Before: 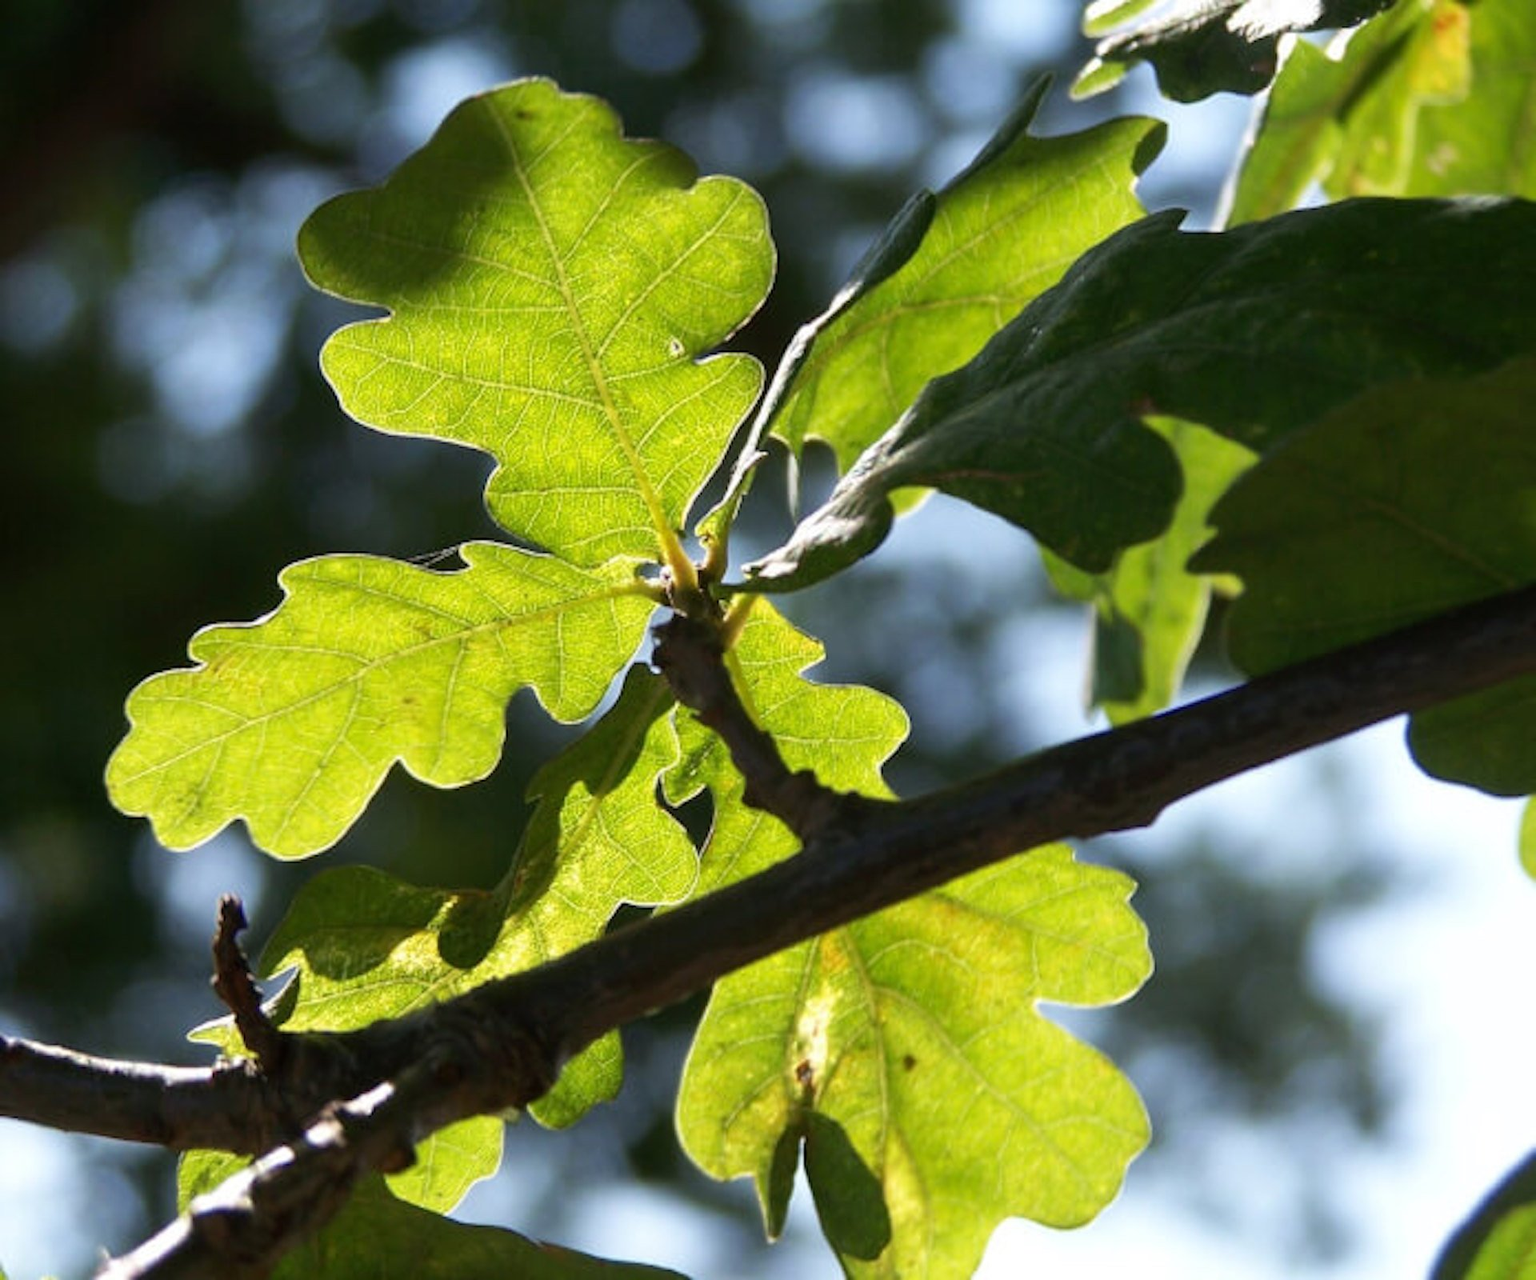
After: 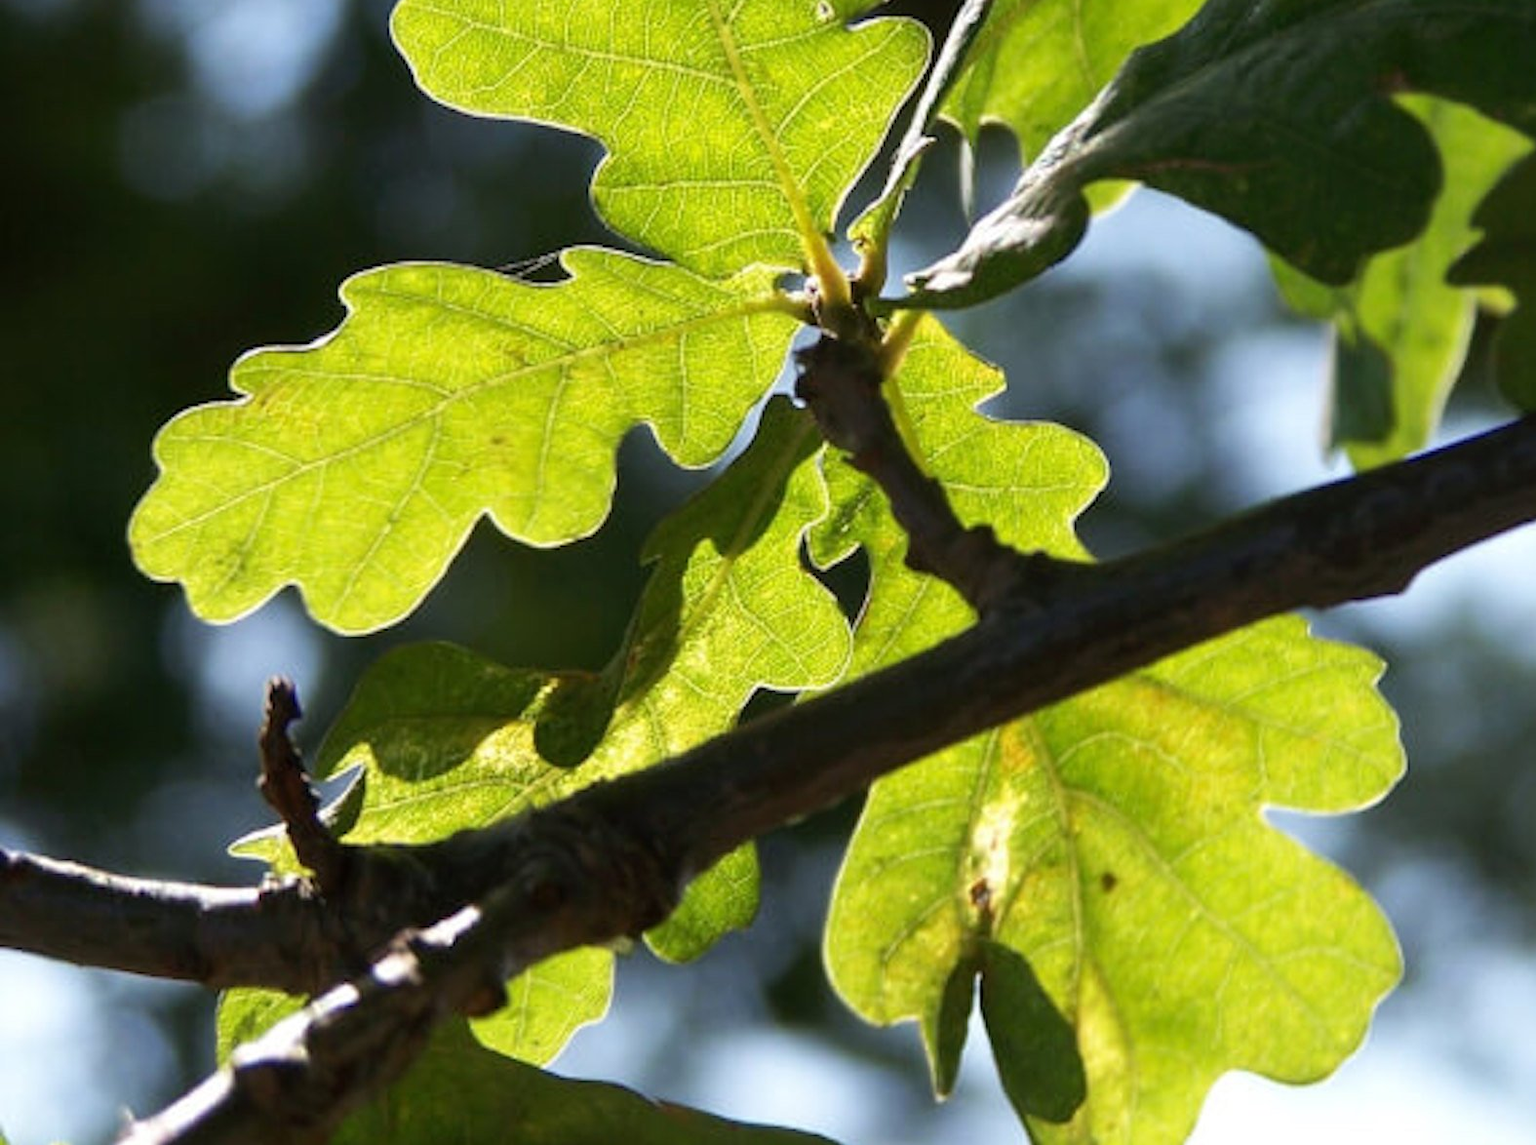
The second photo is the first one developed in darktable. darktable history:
crop: top 26.527%, right 17.949%
